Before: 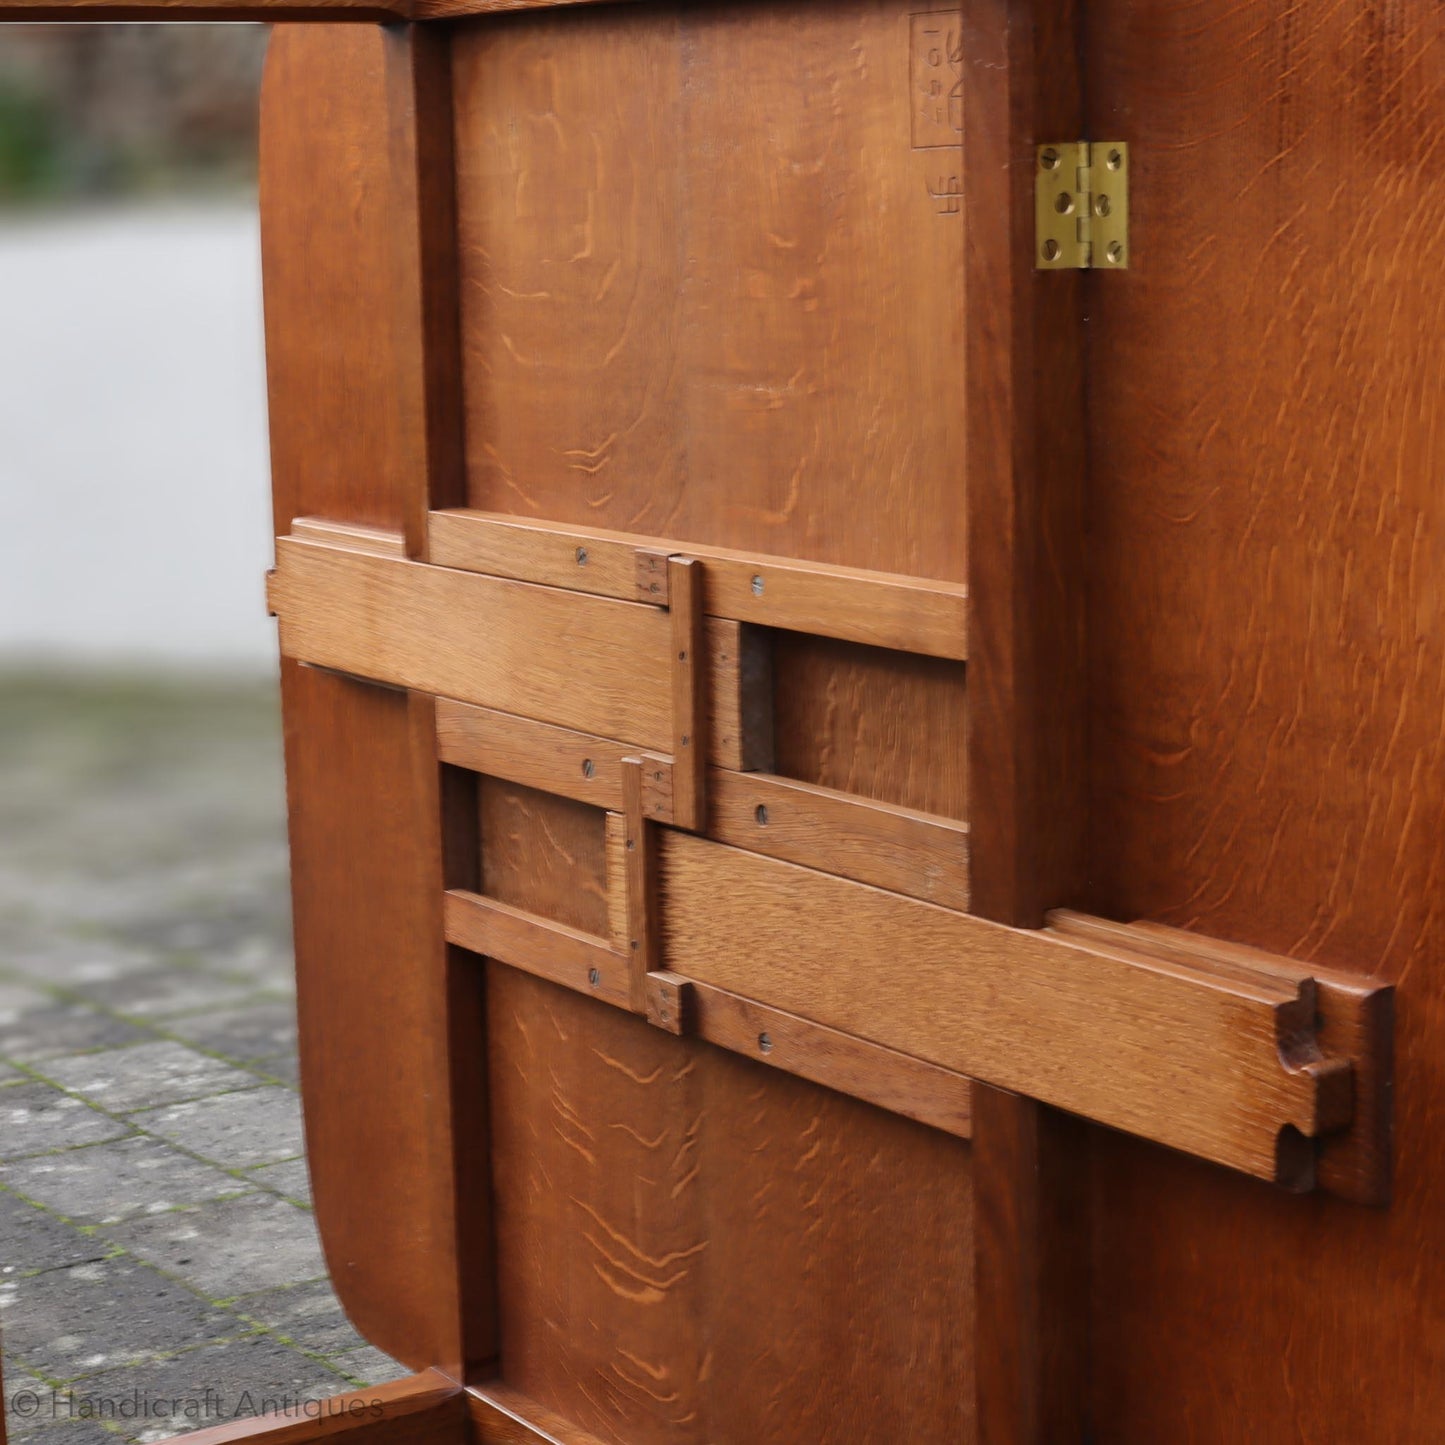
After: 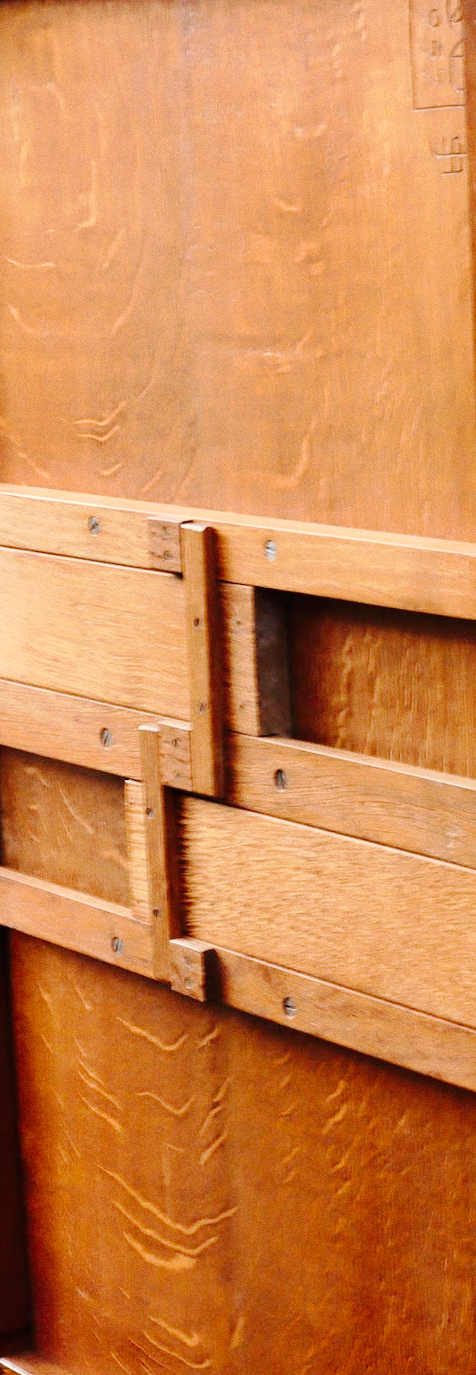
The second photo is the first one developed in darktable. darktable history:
exposure: black level correction 0.001, exposure 0.5 EV, compensate exposure bias true, compensate highlight preservation false
crop: left 33.36%, right 33.36%
shadows and highlights: shadows -10, white point adjustment 1.5, highlights 10
grain: coarseness 0.47 ISO
tone curve: curves: ch0 [(0, 0) (0.003, 0.001) (0.011, 0.006) (0.025, 0.012) (0.044, 0.018) (0.069, 0.025) (0.1, 0.045) (0.136, 0.074) (0.177, 0.124) (0.224, 0.196) (0.277, 0.289) (0.335, 0.396) (0.399, 0.495) (0.468, 0.585) (0.543, 0.663) (0.623, 0.728) (0.709, 0.808) (0.801, 0.87) (0.898, 0.932) (1, 1)], preserve colors none
rotate and perspective: rotation -1.42°, crop left 0.016, crop right 0.984, crop top 0.035, crop bottom 0.965
